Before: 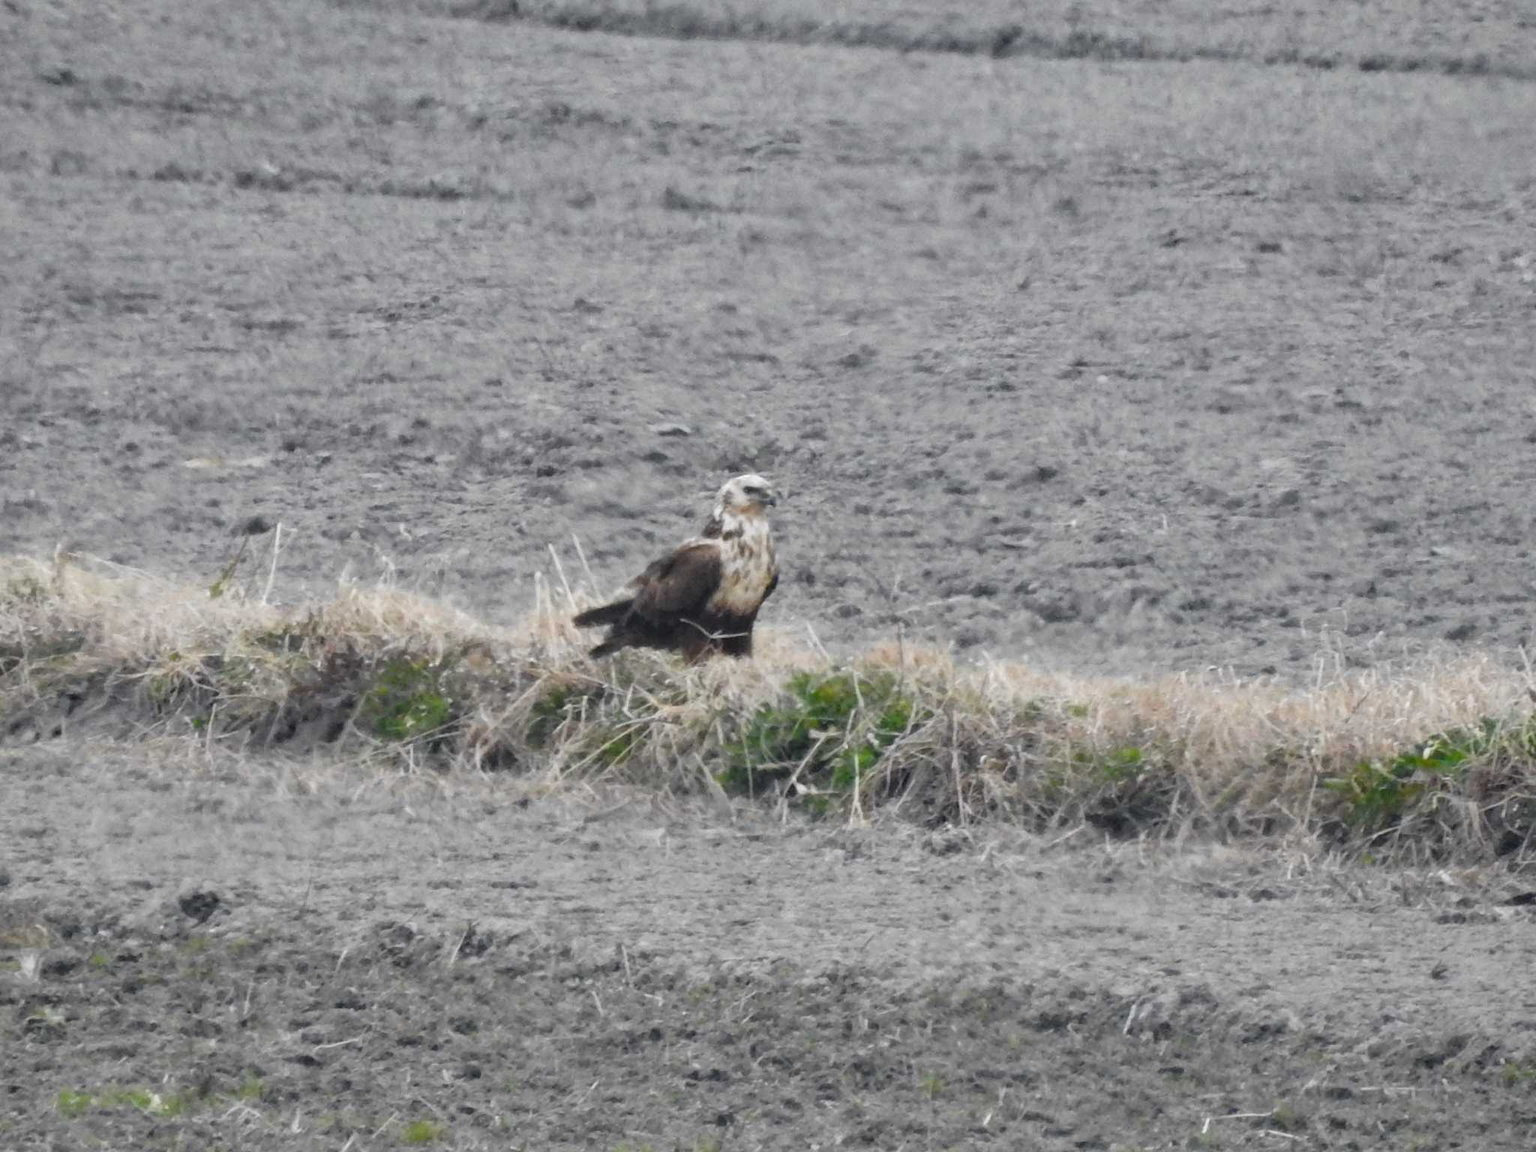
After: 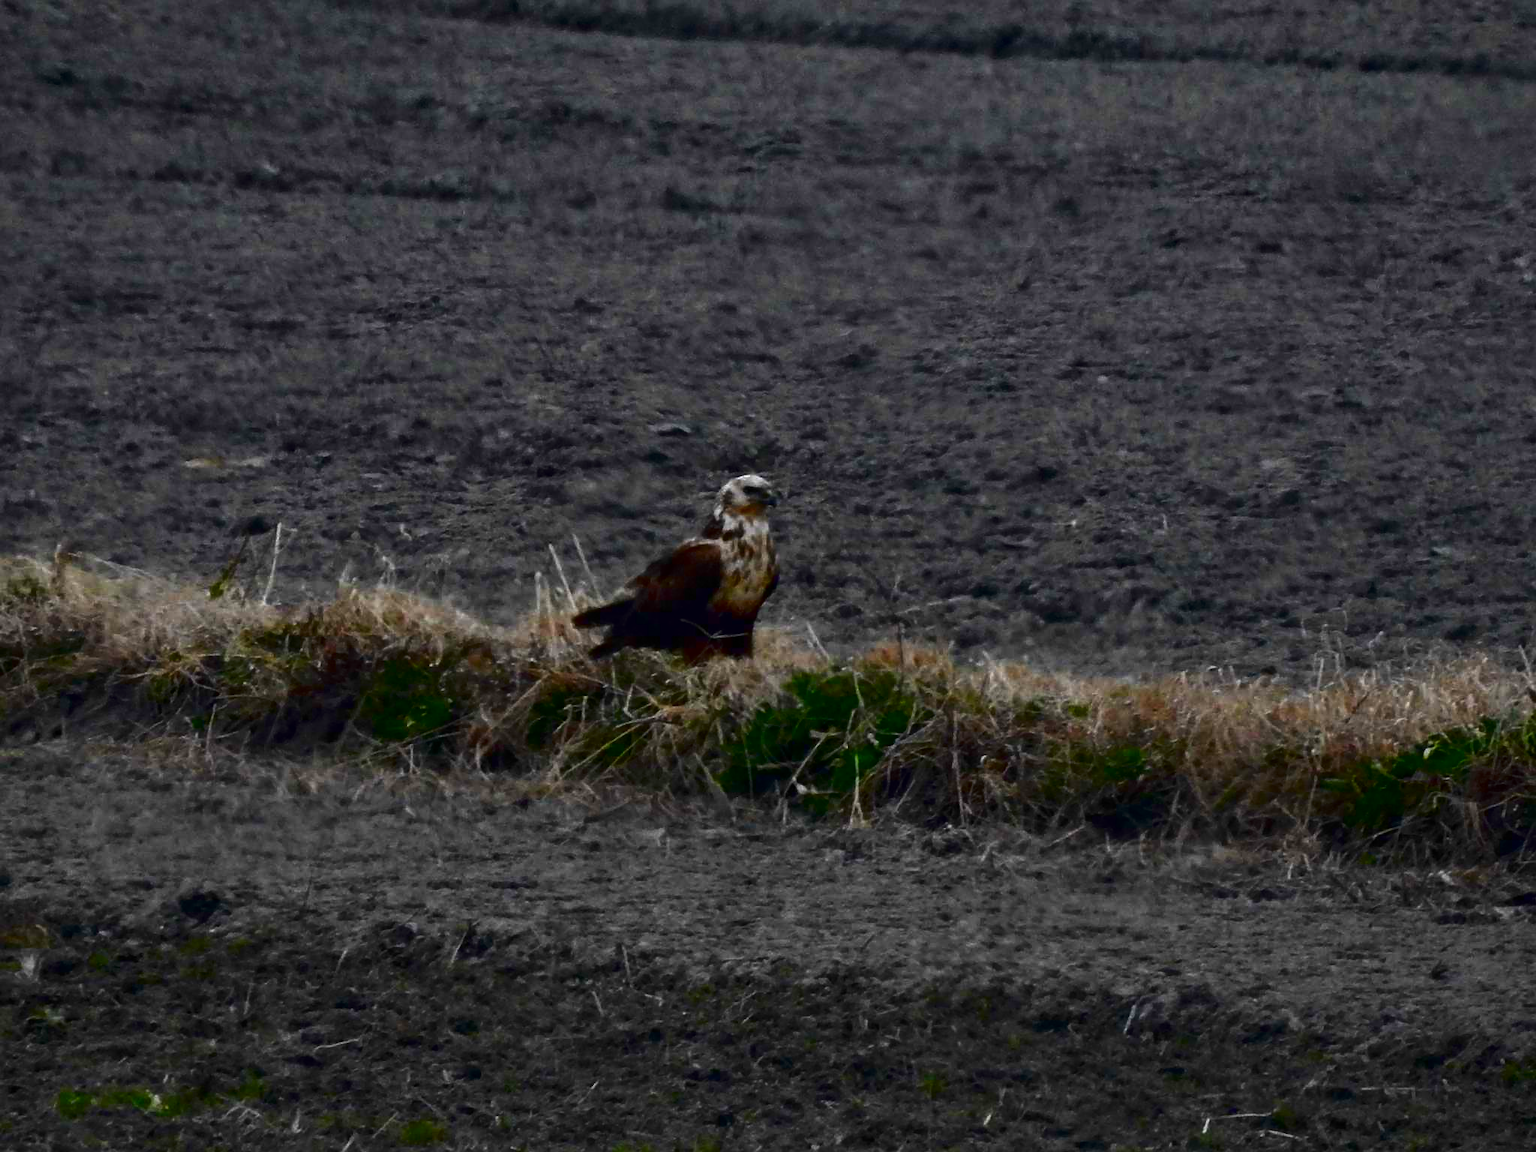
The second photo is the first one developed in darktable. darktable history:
contrast brightness saturation: brightness -1, saturation 1
sharpen: radius 1
